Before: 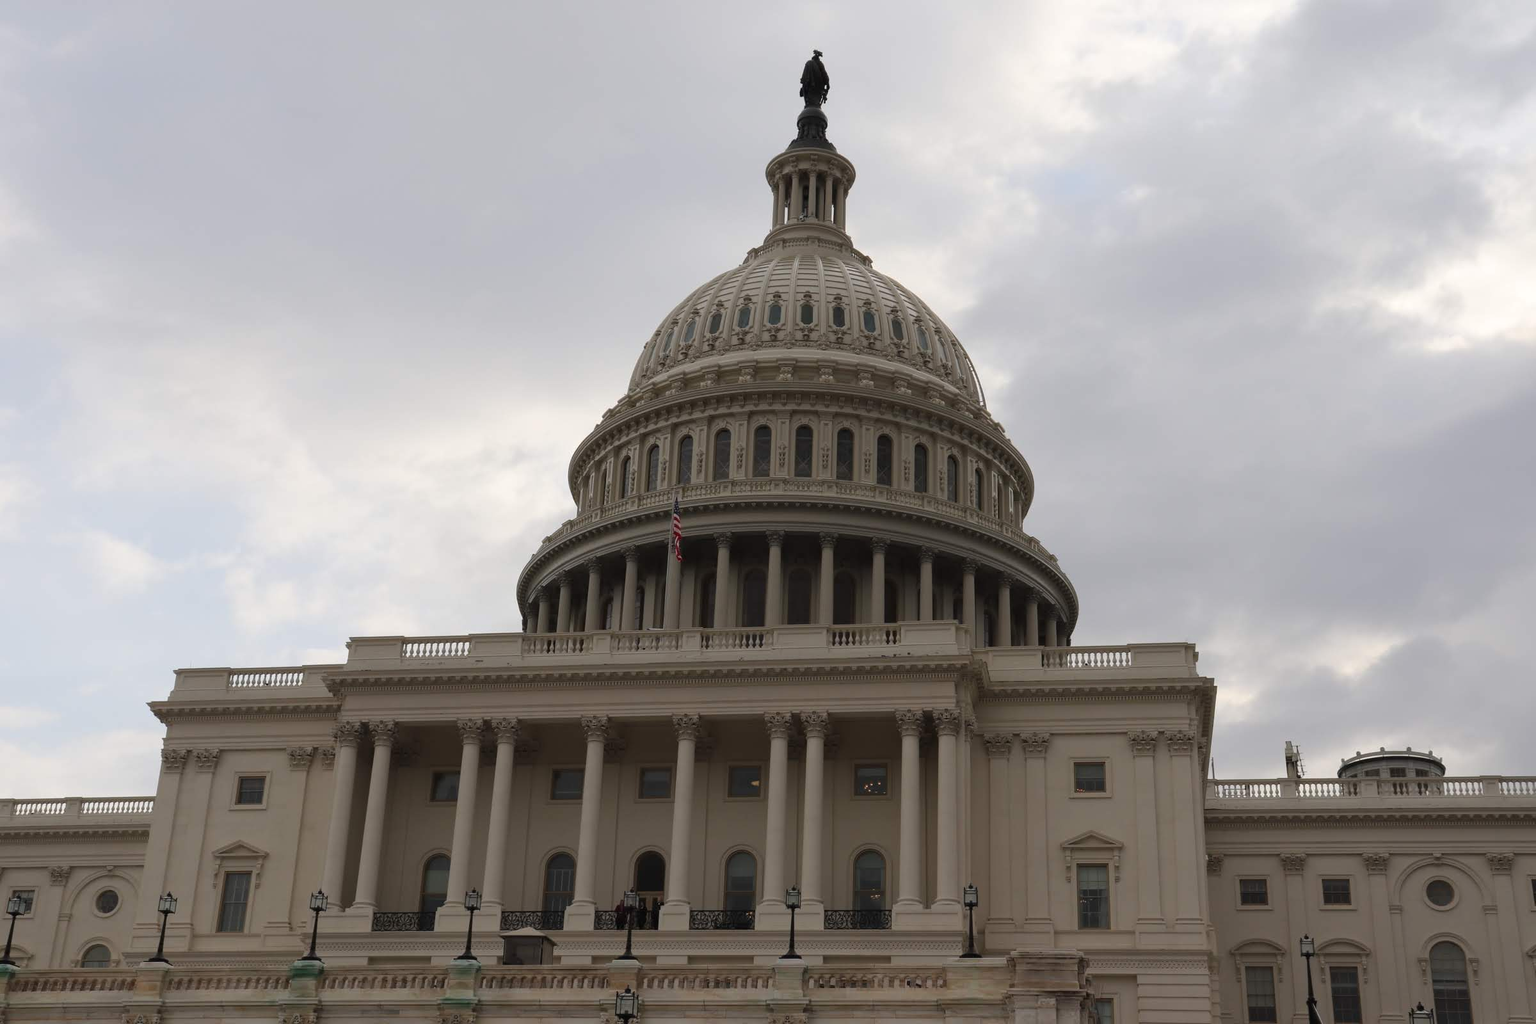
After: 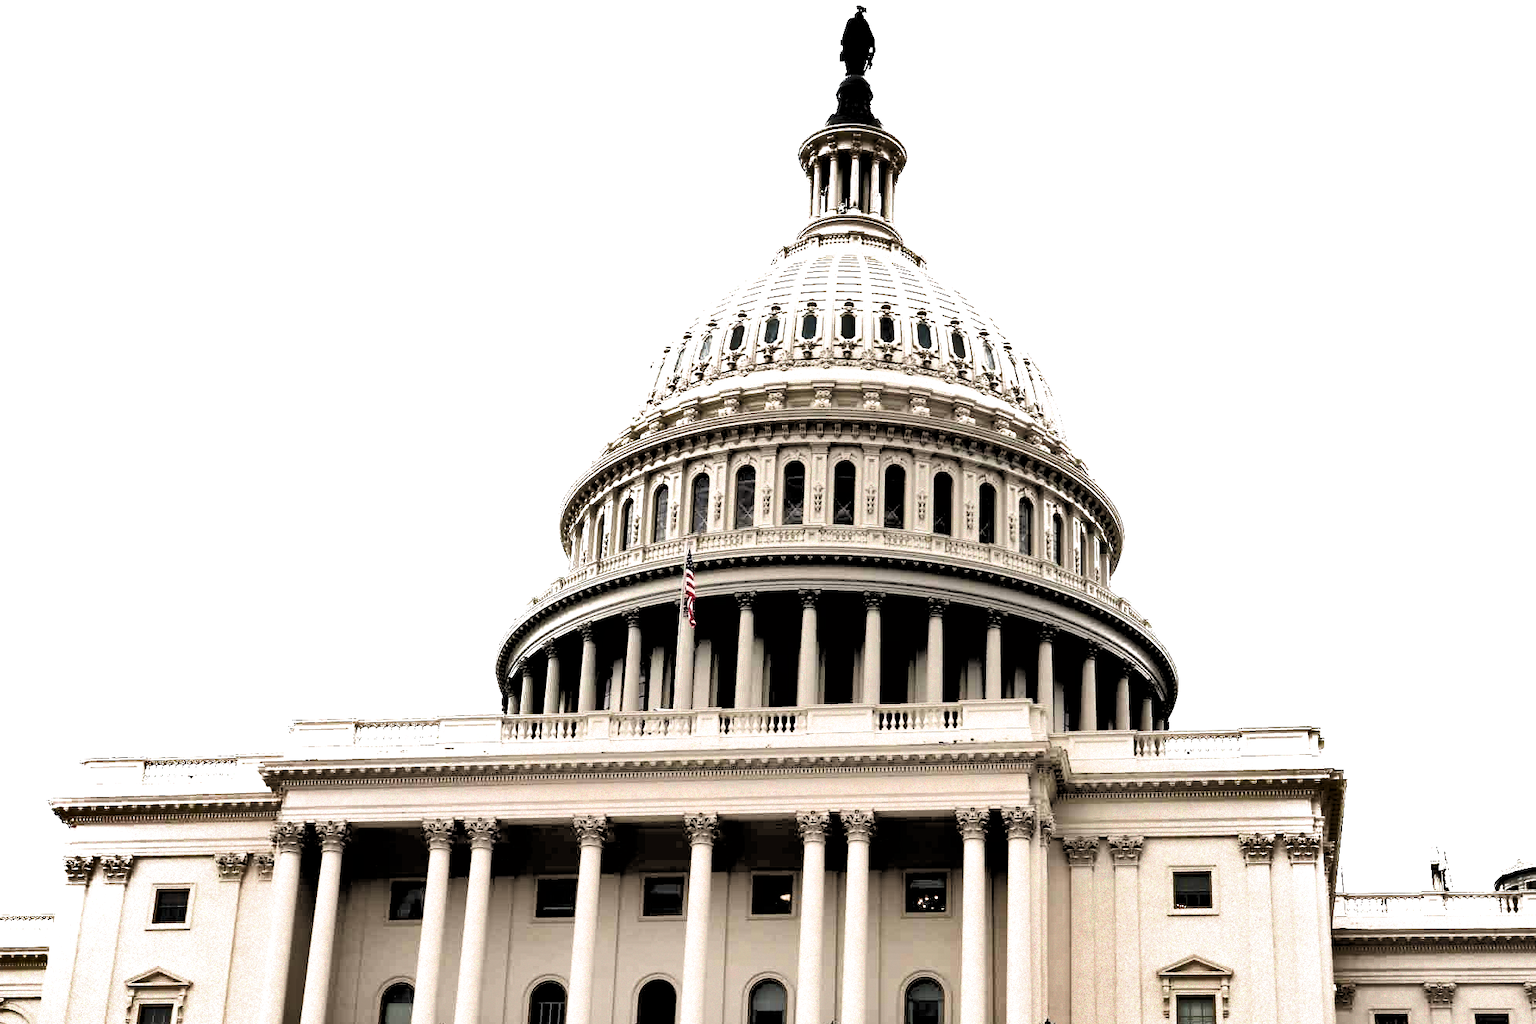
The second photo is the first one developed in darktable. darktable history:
exposure: exposure 2 EV, compensate exposure bias true, compensate highlight preservation false
crop and rotate: left 7.196%, top 4.574%, right 10.605%, bottom 13.178%
shadows and highlights: shadows 30.63, highlights -63.22, shadows color adjustment 98%, highlights color adjustment 58.61%, soften with gaussian
filmic rgb: black relative exposure -1 EV, white relative exposure 2.05 EV, hardness 1.52, contrast 2.25, enable highlight reconstruction true
